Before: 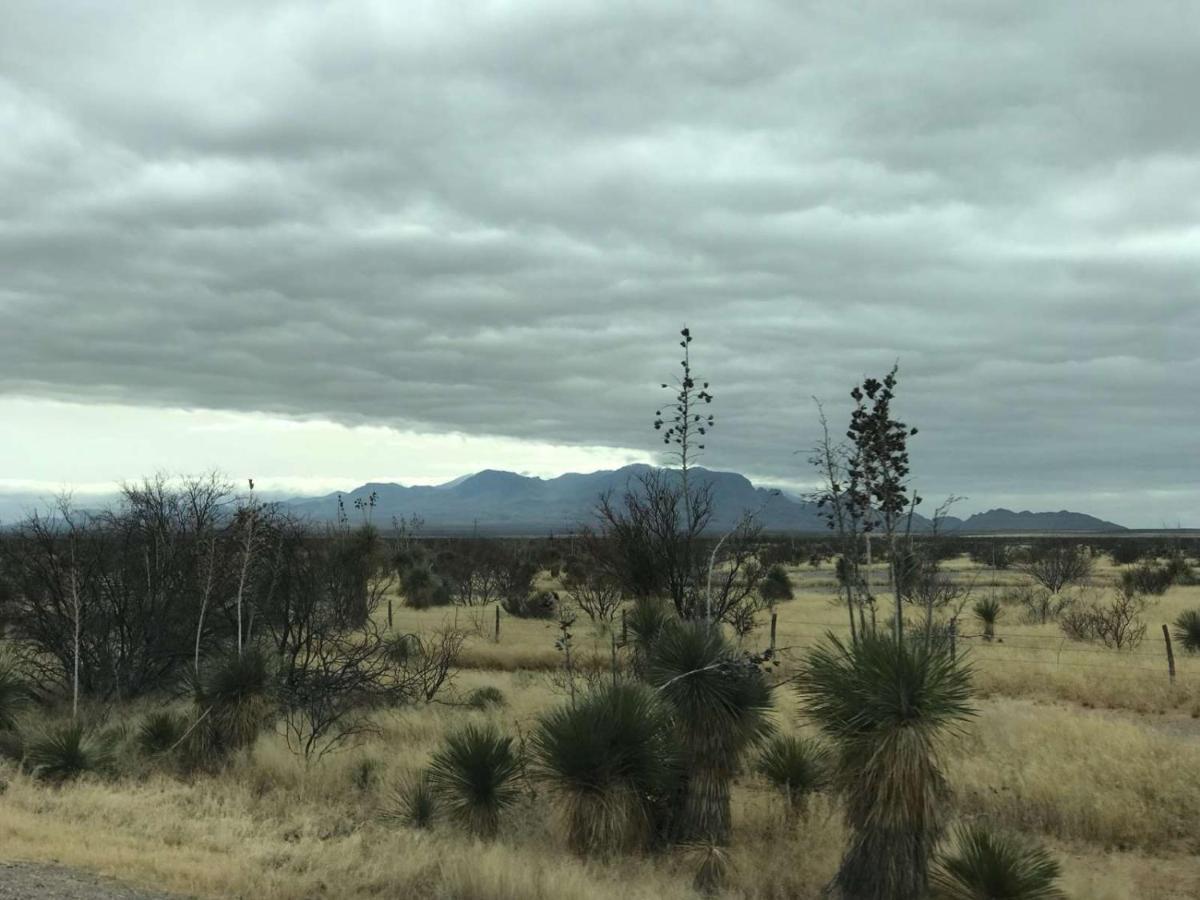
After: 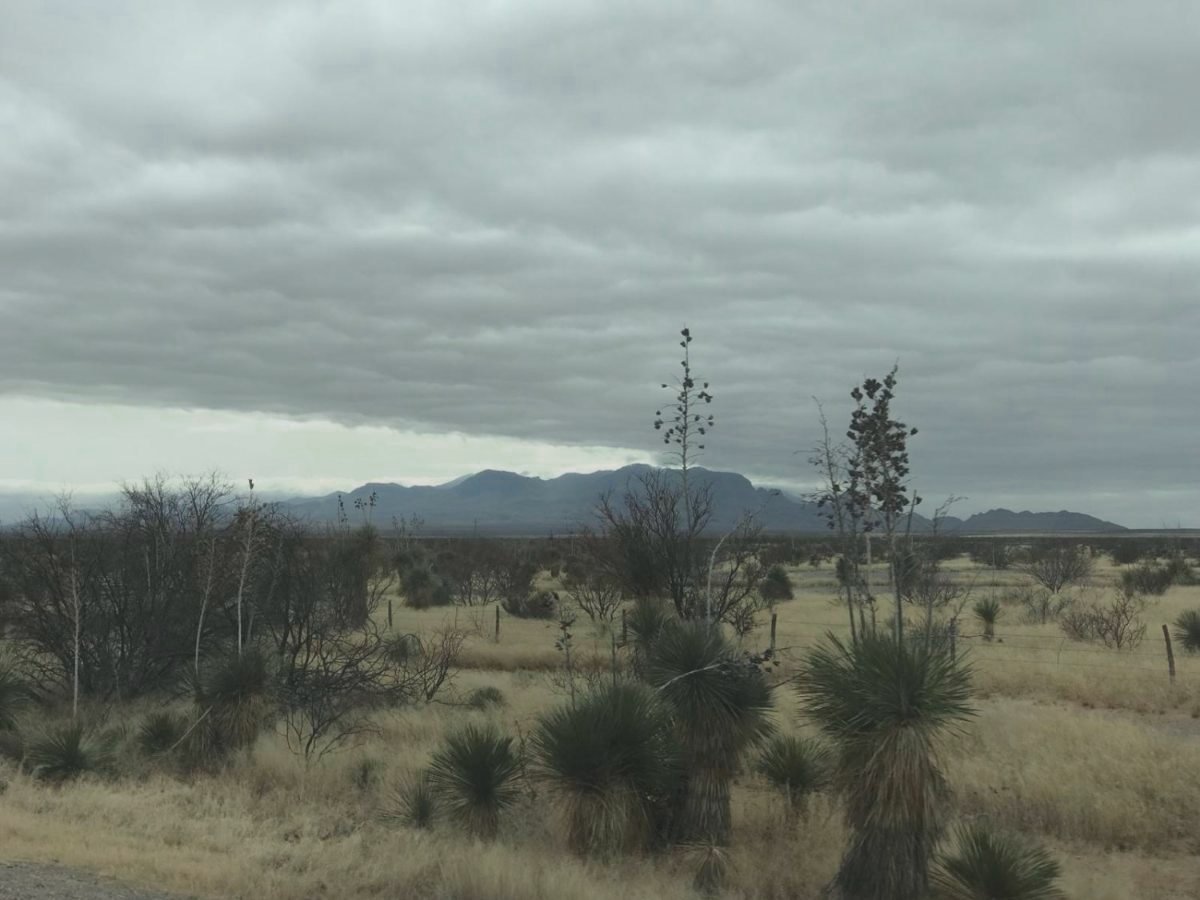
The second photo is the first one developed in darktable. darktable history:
local contrast: detail 69%
color zones: curves: ch0 [(0, 0.5) (0.125, 0.4) (0.25, 0.5) (0.375, 0.4) (0.5, 0.4) (0.625, 0.35) (0.75, 0.35) (0.875, 0.5)]; ch1 [(0, 0.35) (0.125, 0.45) (0.25, 0.35) (0.375, 0.35) (0.5, 0.35) (0.625, 0.35) (0.75, 0.45) (0.875, 0.35)]; ch2 [(0, 0.6) (0.125, 0.5) (0.25, 0.5) (0.375, 0.6) (0.5, 0.6) (0.625, 0.5) (0.75, 0.5) (0.875, 0.5)]
